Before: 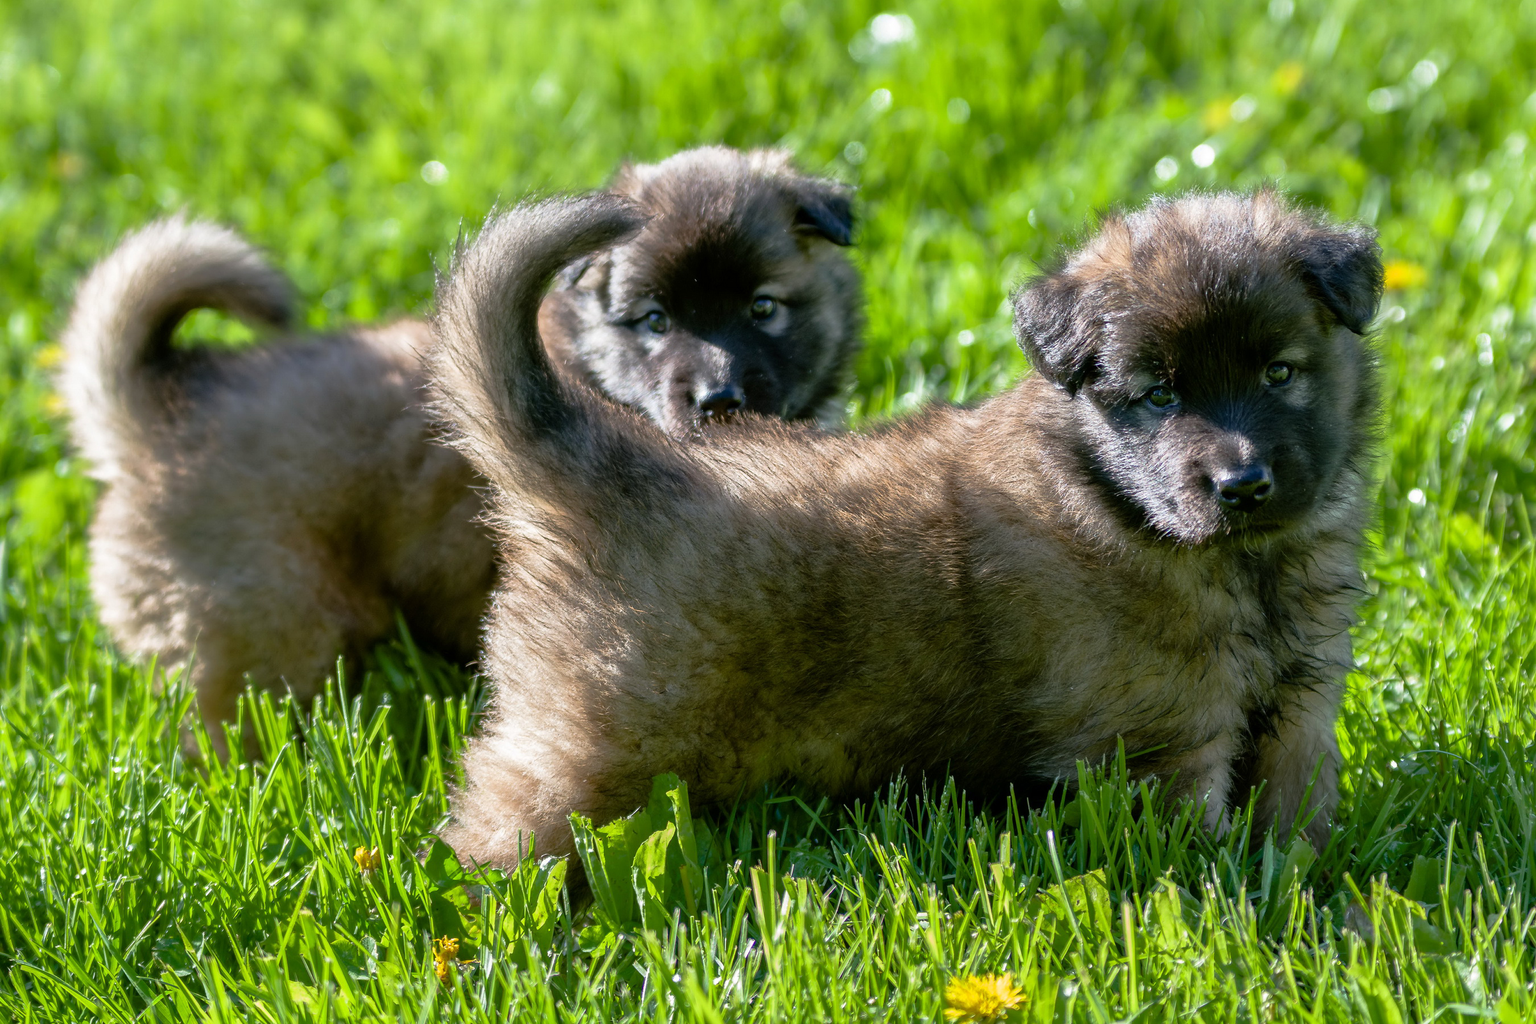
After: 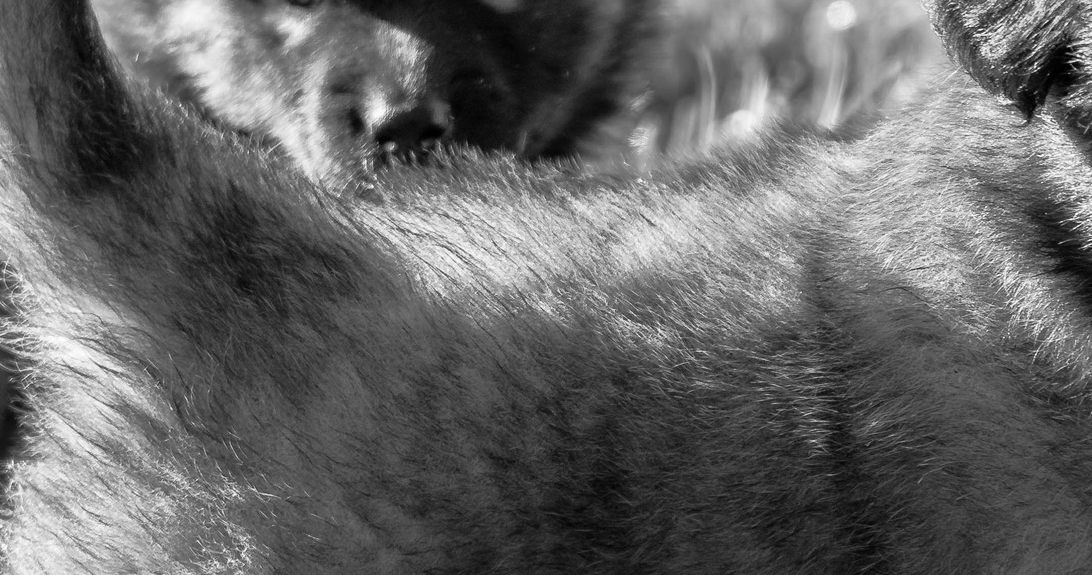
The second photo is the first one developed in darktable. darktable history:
crop: left 31.751%, top 32.172%, right 27.8%, bottom 35.83%
monochrome: on, module defaults
